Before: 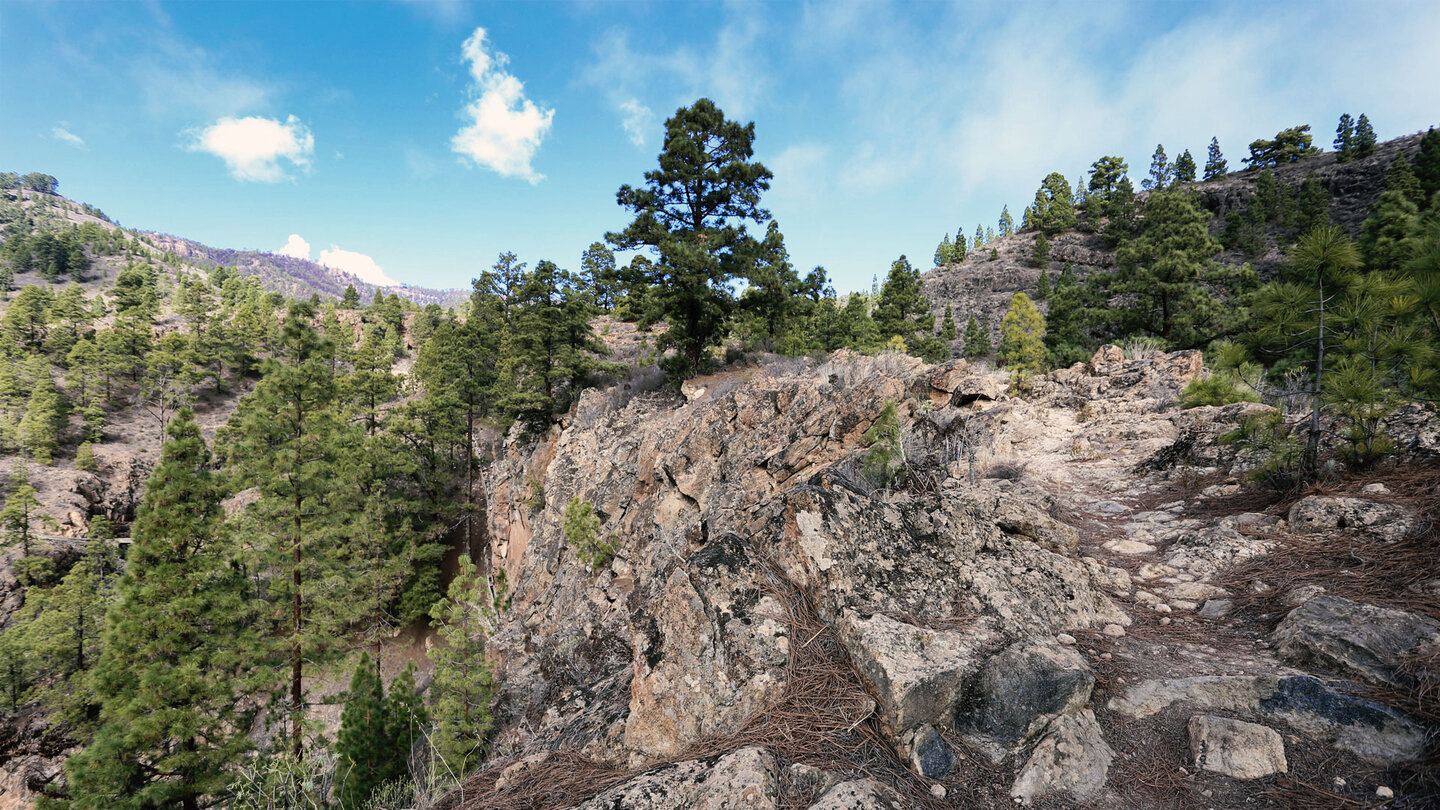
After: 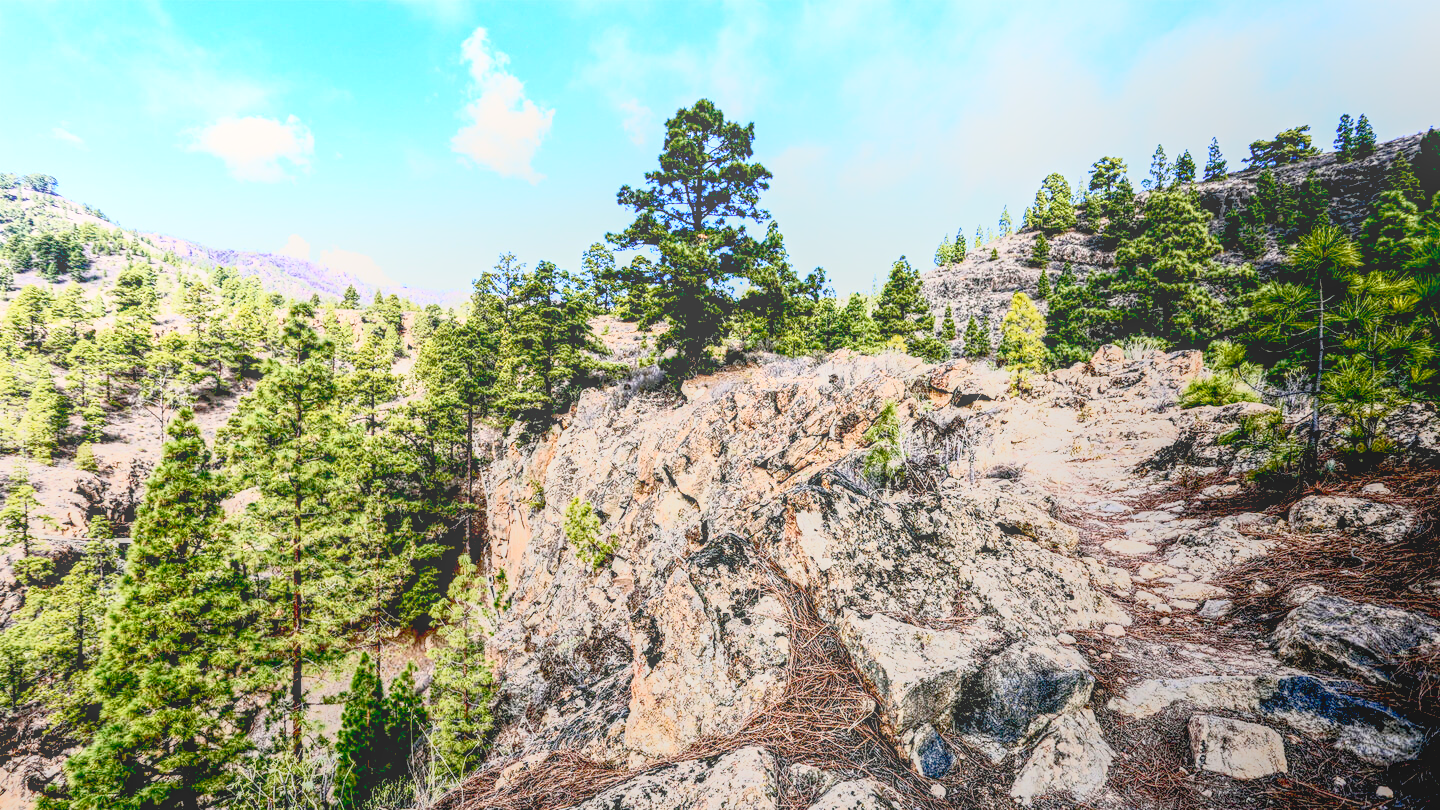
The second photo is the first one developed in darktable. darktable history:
exposure: black level correction 0.027, exposure 0.186 EV, compensate exposure bias true, compensate highlight preservation false
contrast brightness saturation: contrast 0.625, brightness 0.326, saturation 0.137
base curve: curves: ch0 [(0, 0) (0.204, 0.334) (0.55, 0.733) (1, 1)], preserve colors none
local contrast: highlights 20%, shadows 29%, detail 201%, midtone range 0.2
